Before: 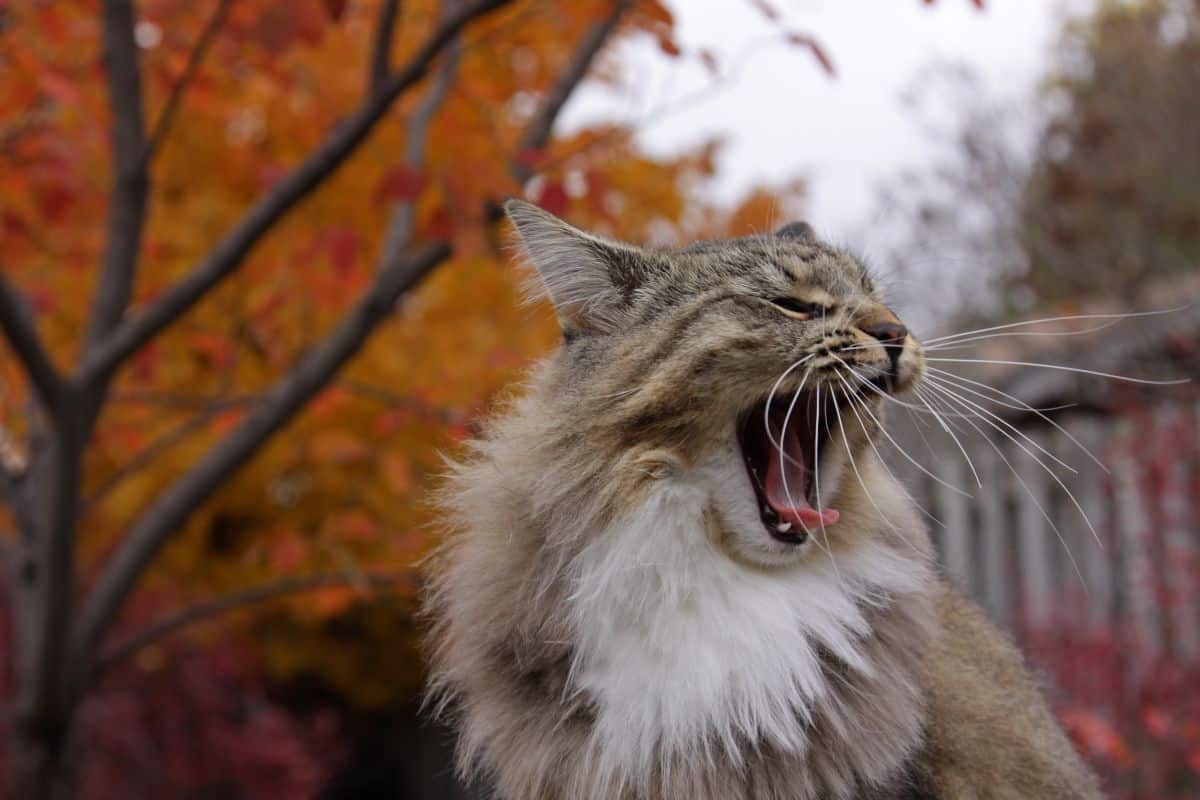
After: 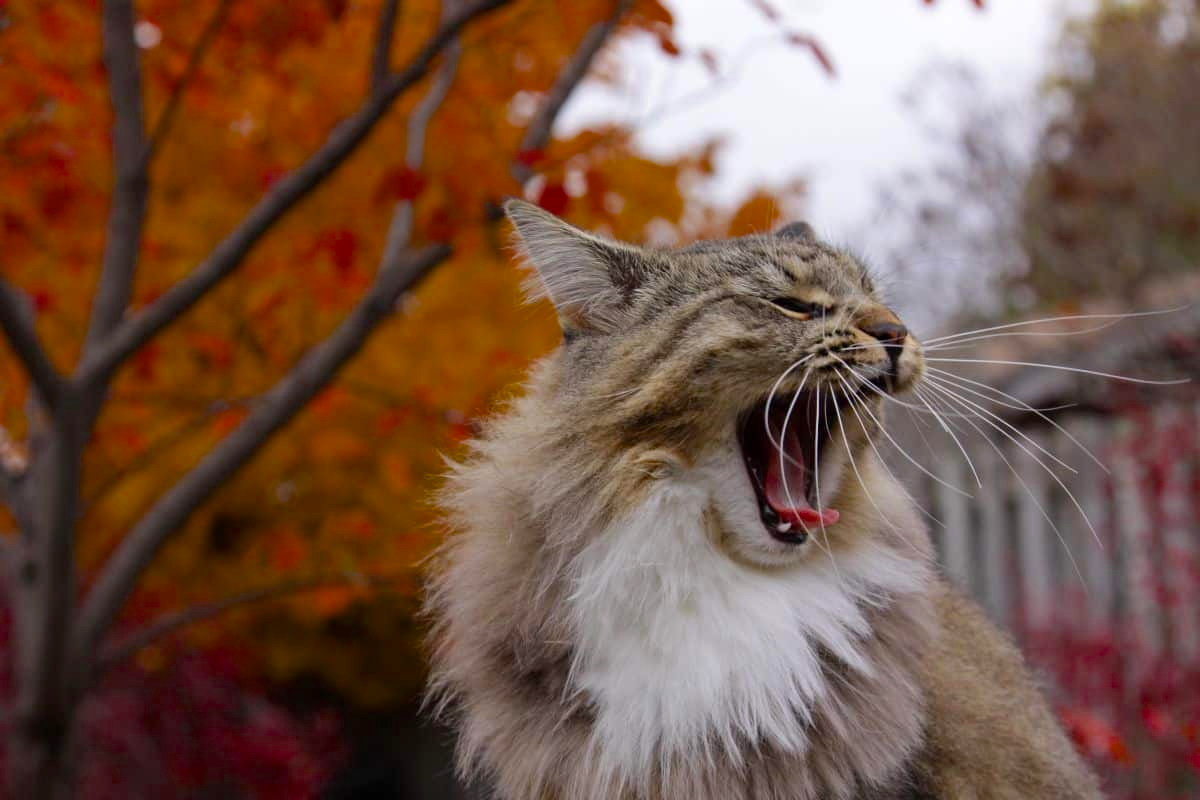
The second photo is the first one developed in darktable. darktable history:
color balance rgb: perceptual saturation grading › global saturation 19.579%, perceptual brilliance grading › global brilliance 2.948%, perceptual brilliance grading › highlights -2.977%, perceptual brilliance grading › shadows 3.309%, saturation formula JzAzBz (2021)
